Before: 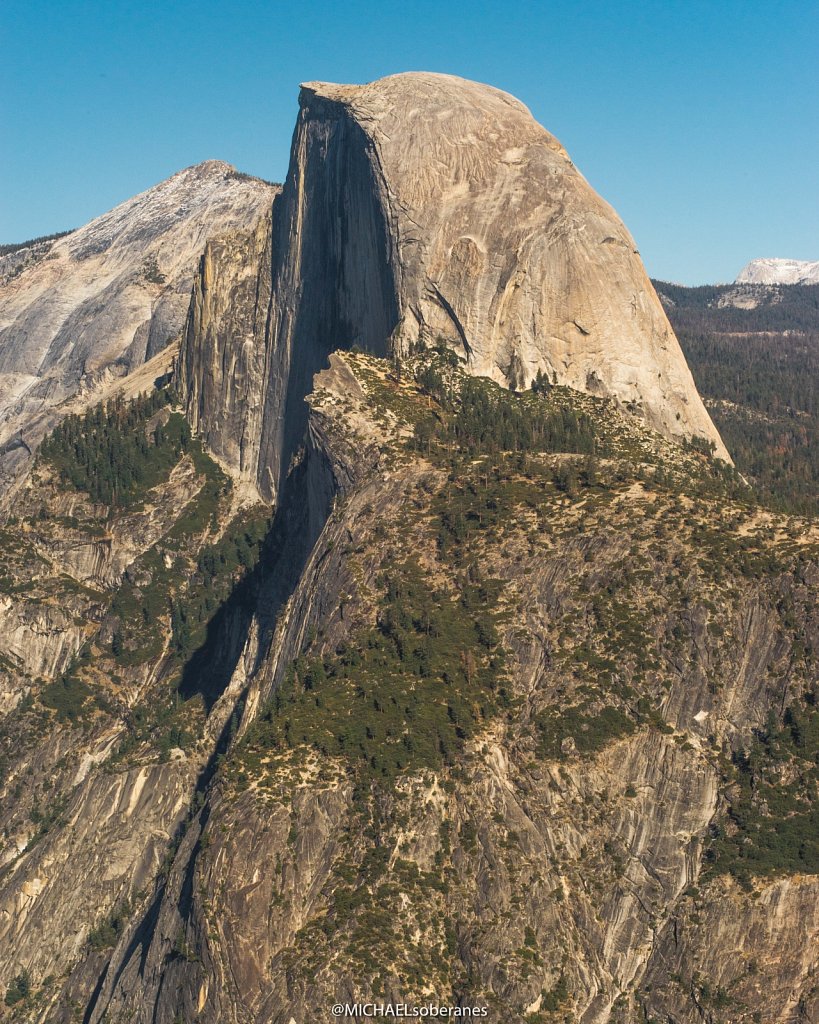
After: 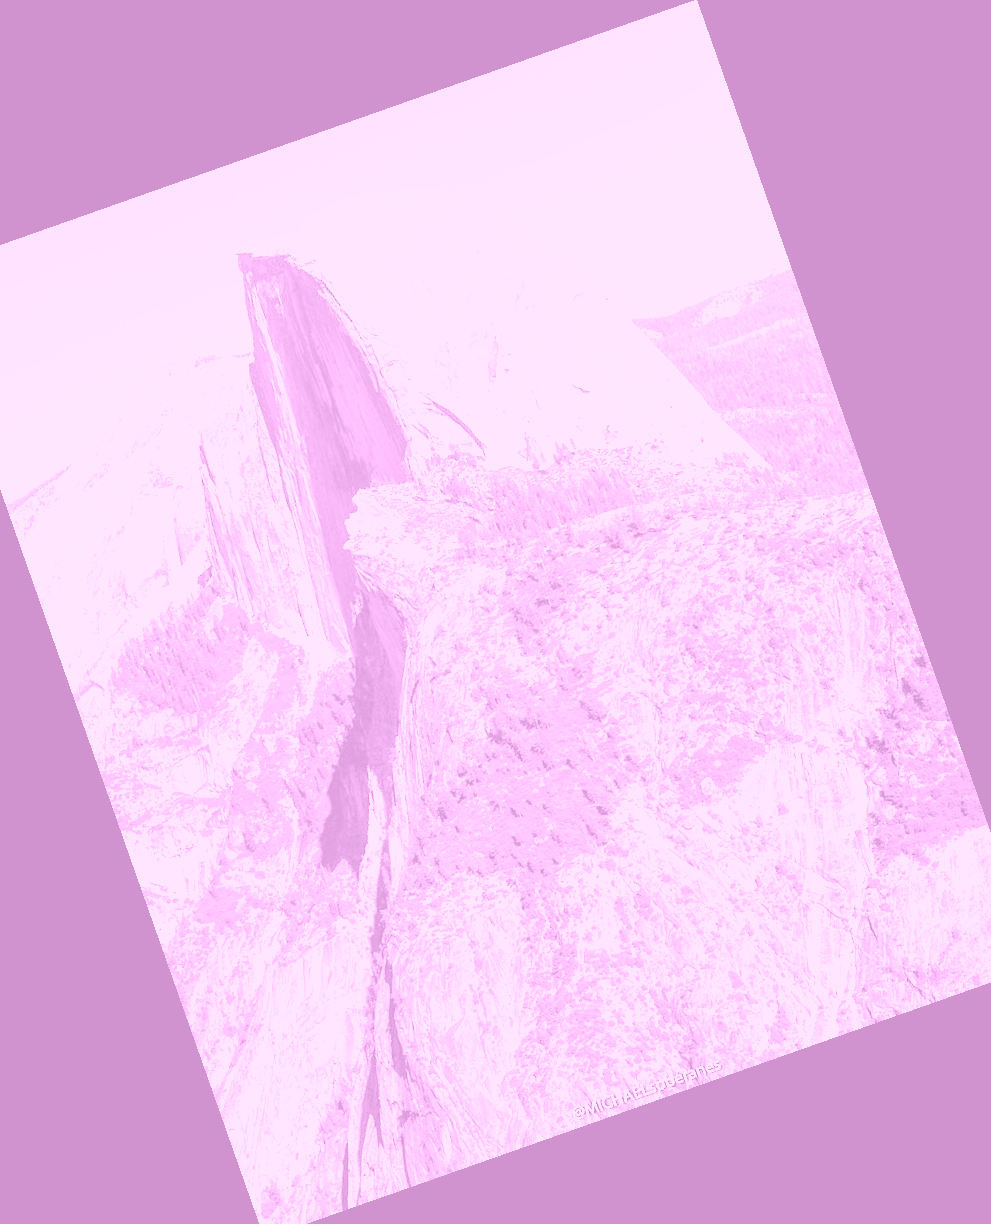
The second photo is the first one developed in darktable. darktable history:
exposure: black level correction 0, exposure 1.5 EV, compensate exposure bias true, compensate highlight preservation false
crop and rotate: angle 19.43°, left 6.812%, right 4.125%, bottom 1.087%
white balance: emerald 1
velvia: on, module defaults
colorize: hue 331.2°, saturation 75%, source mix 30.28%, lightness 70.52%, version 1
filmic rgb: black relative exposure -11.88 EV, white relative exposure 5.43 EV, threshold 3 EV, hardness 4.49, latitude 50%, contrast 1.14, color science v5 (2021), contrast in shadows safe, contrast in highlights safe, enable highlight reconstruction true
levels: levels [0, 0.394, 0.787]
